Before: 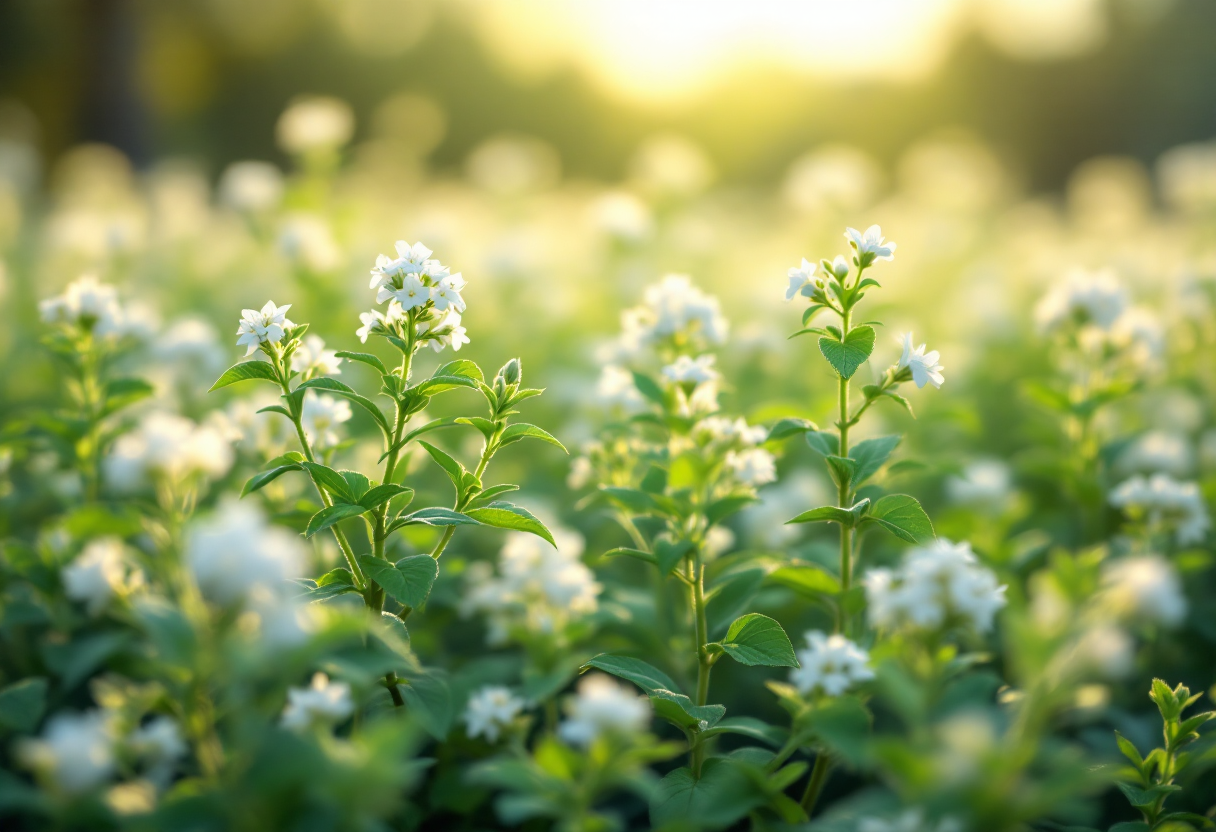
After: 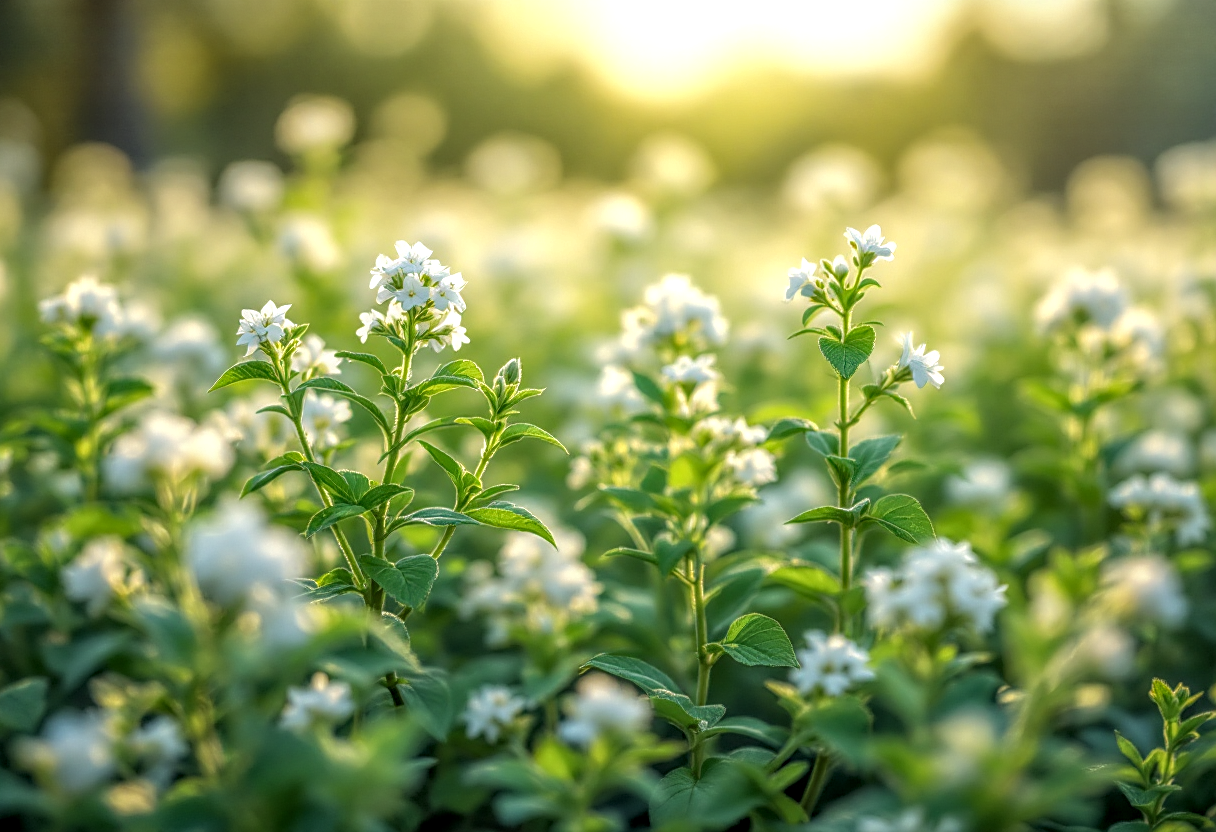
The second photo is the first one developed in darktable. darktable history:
sharpen: on, module defaults
local contrast: highlights 0%, shadows 0%, detail 200%, midtone range 0.25
